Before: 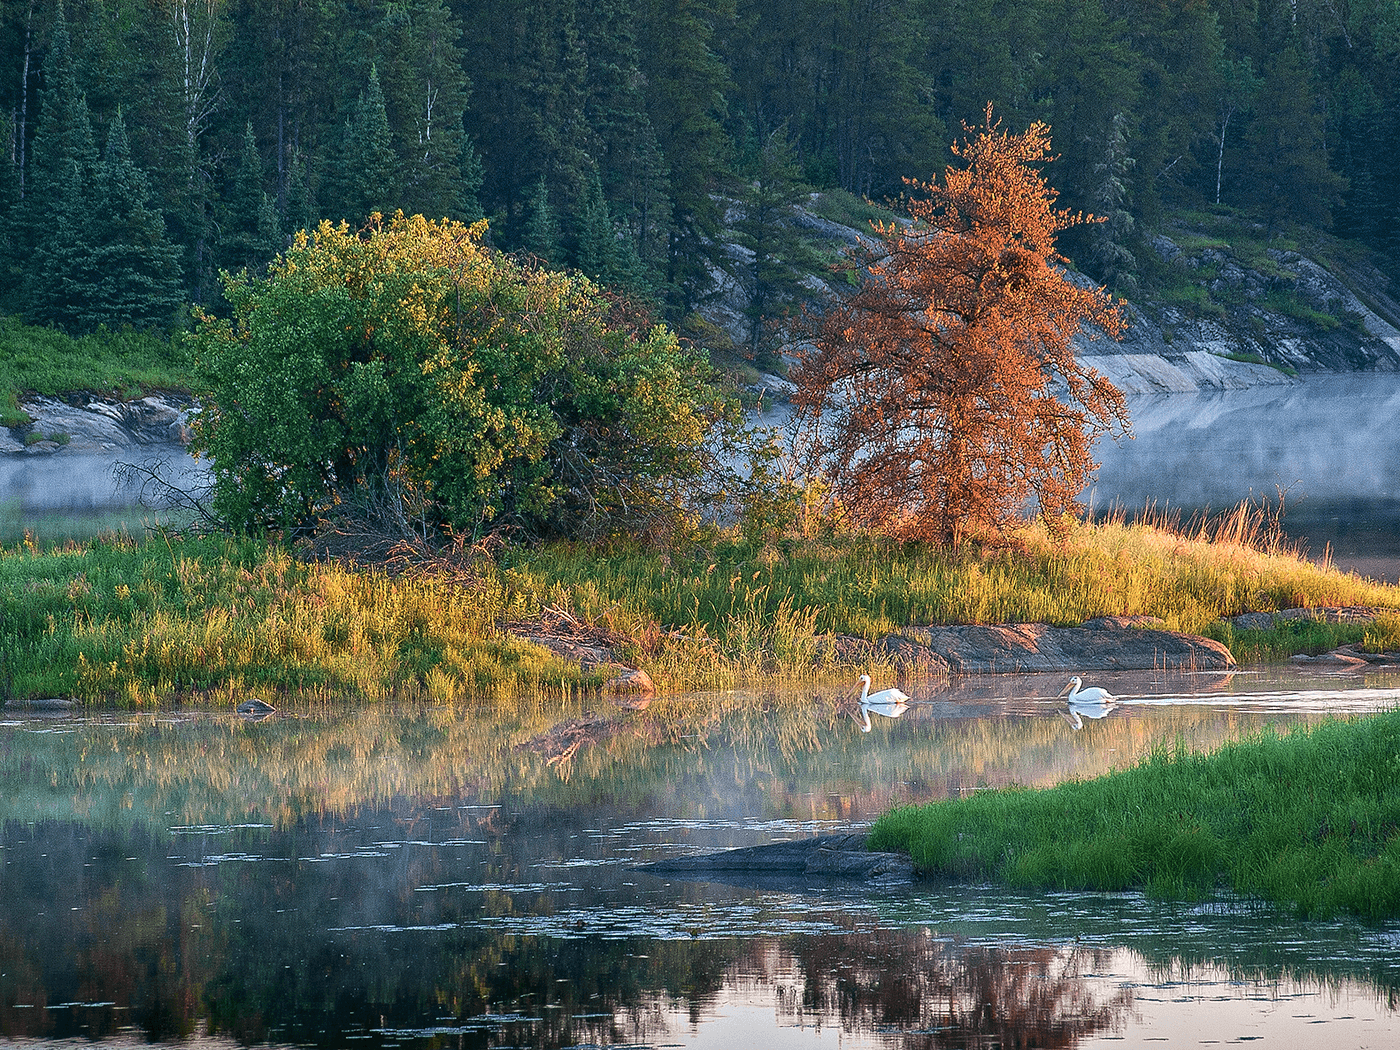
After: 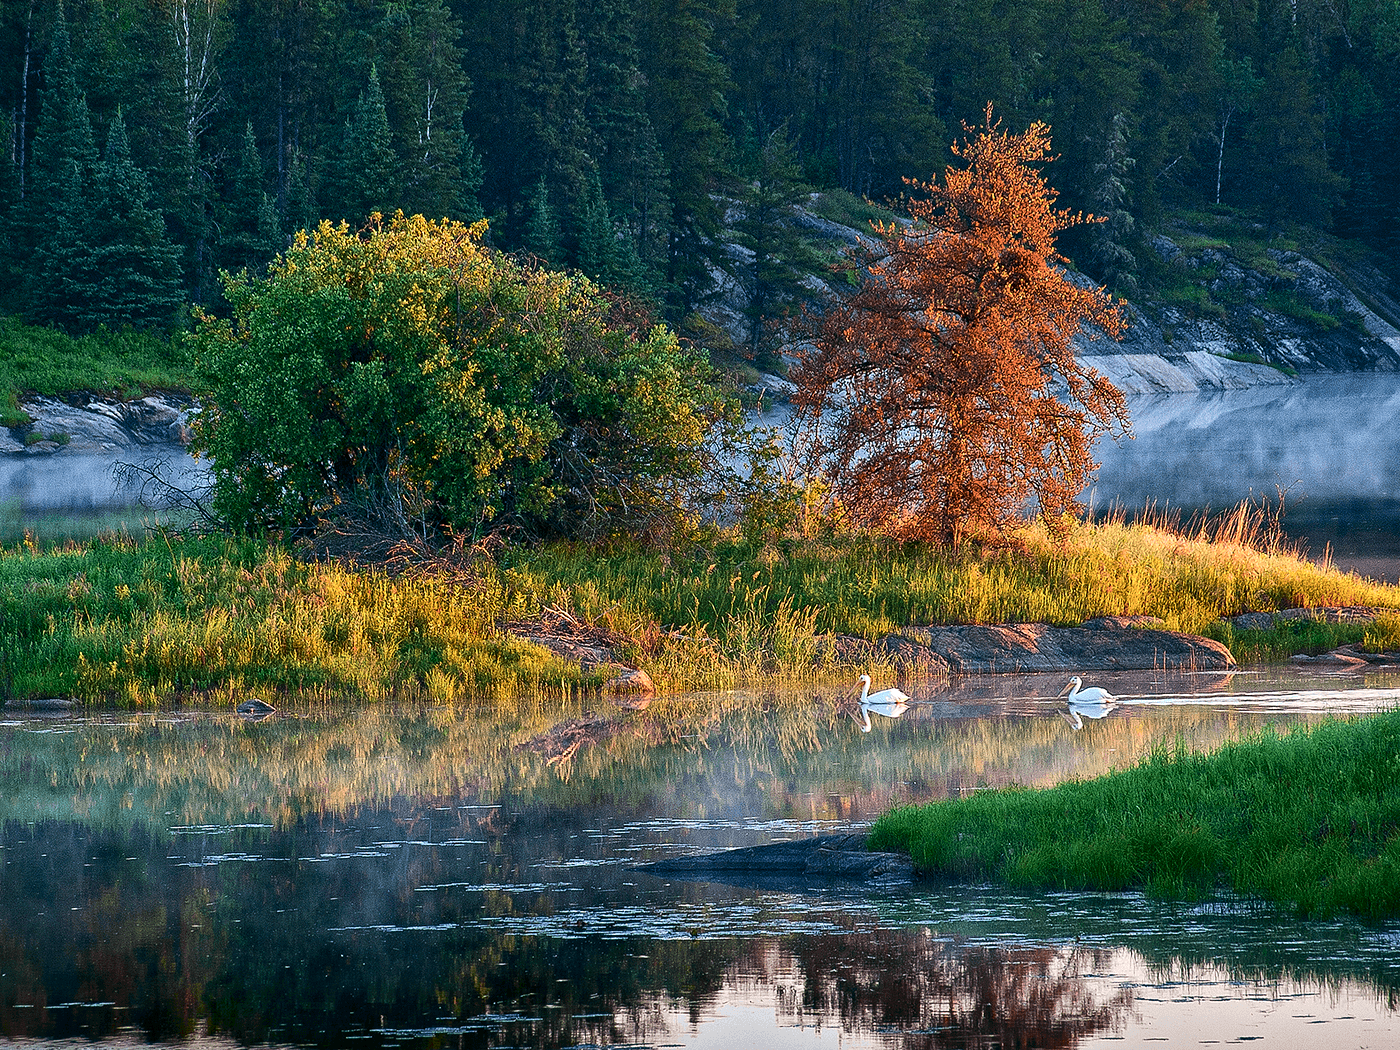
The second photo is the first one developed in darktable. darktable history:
contrast brightness saturation: contrast 0.132, brightness -0.064, saturation 0.164
local contrast: mode bilateral grid, contrast 19, coarseness 50, detail 119%, midtone range 0.2
